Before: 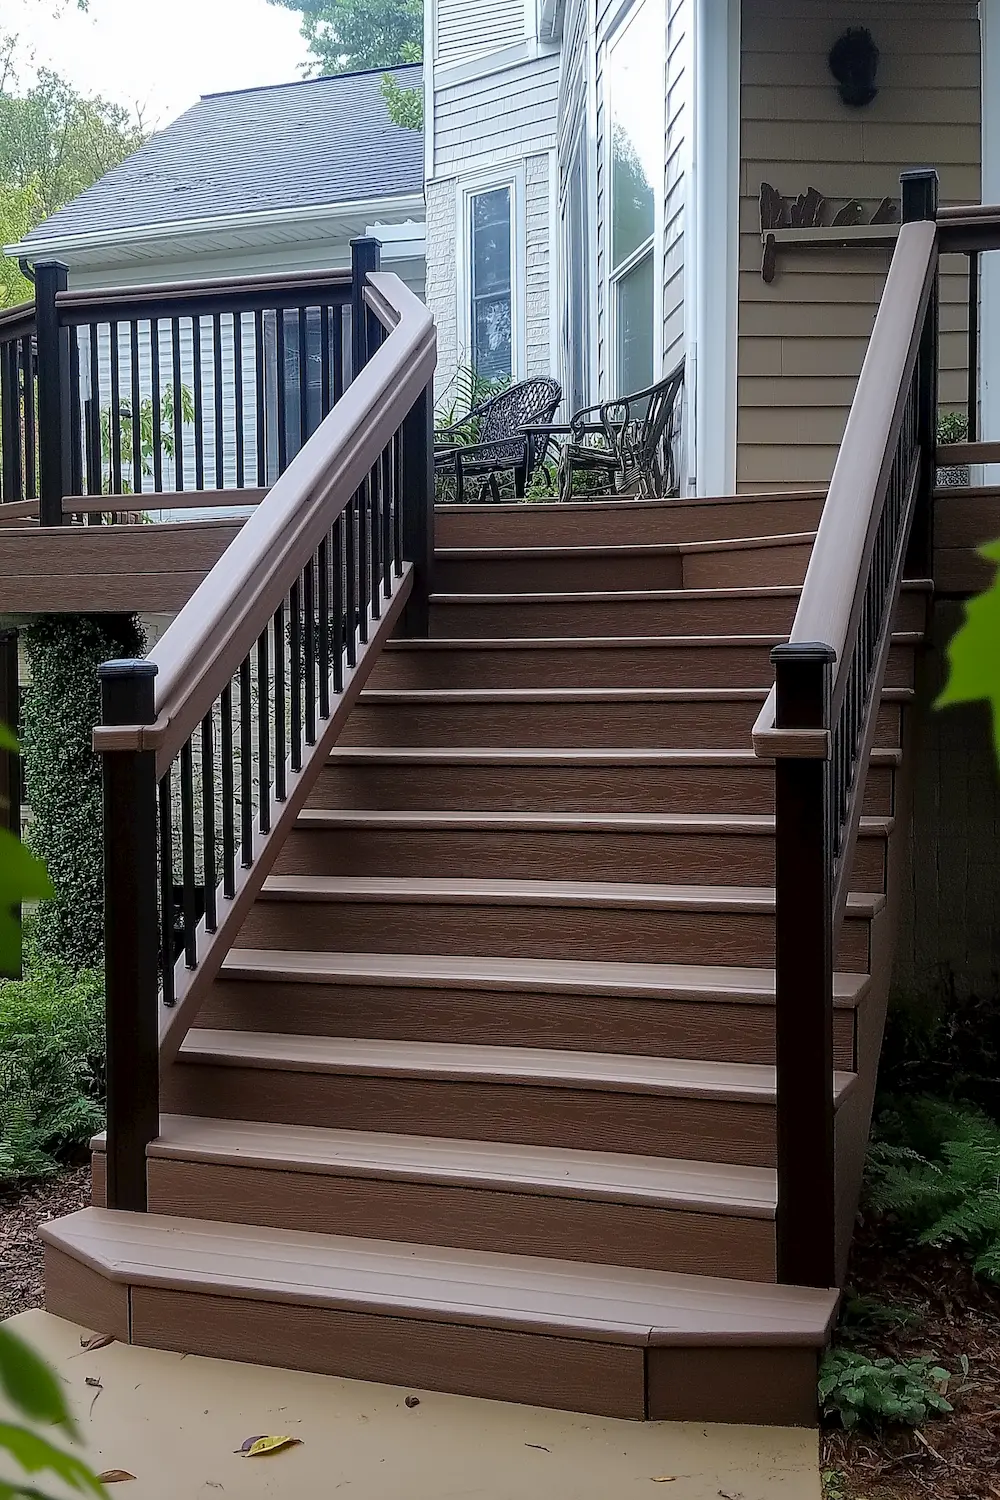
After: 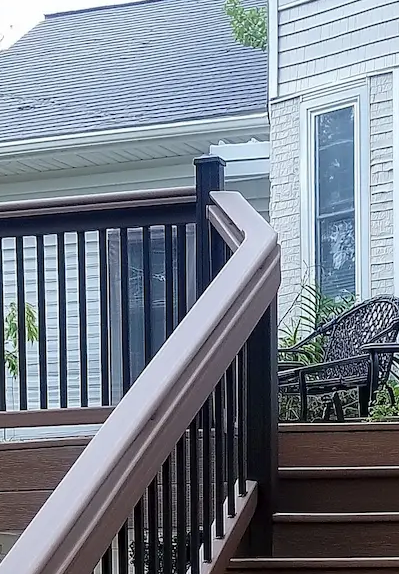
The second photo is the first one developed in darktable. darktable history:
crop: left 15.683%, top 5.453%, right 44.375%, bottom 56.24%
